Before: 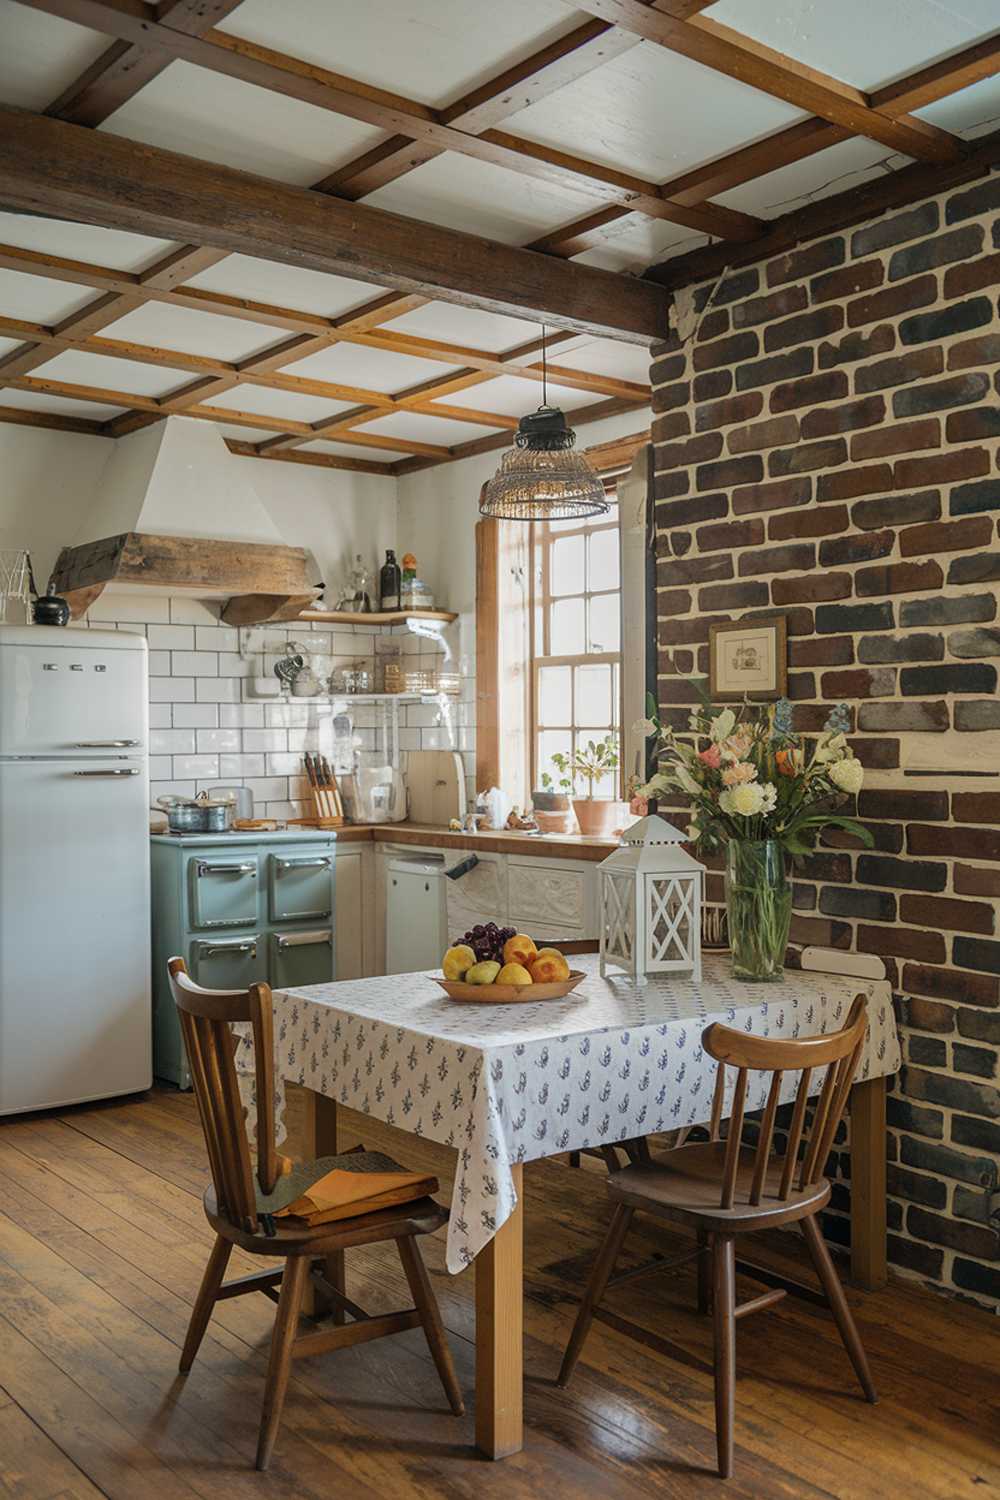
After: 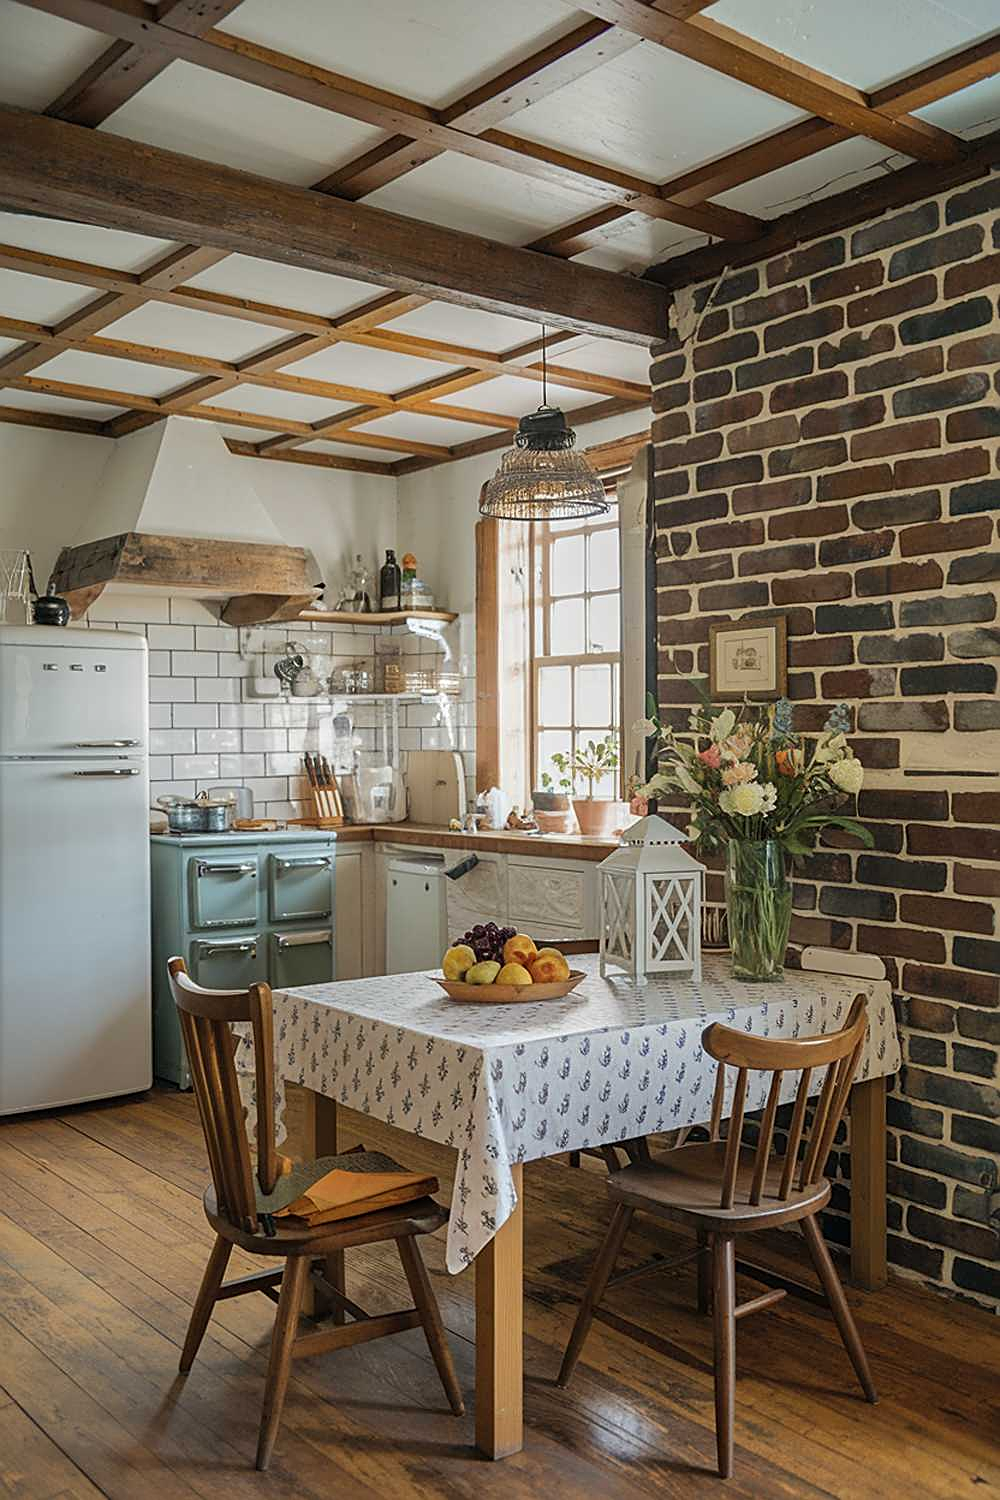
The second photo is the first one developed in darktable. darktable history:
shadows and highlights: shadows 37.54, highlights -26.59, soften with gaussian
sharpen: on, module defaults
